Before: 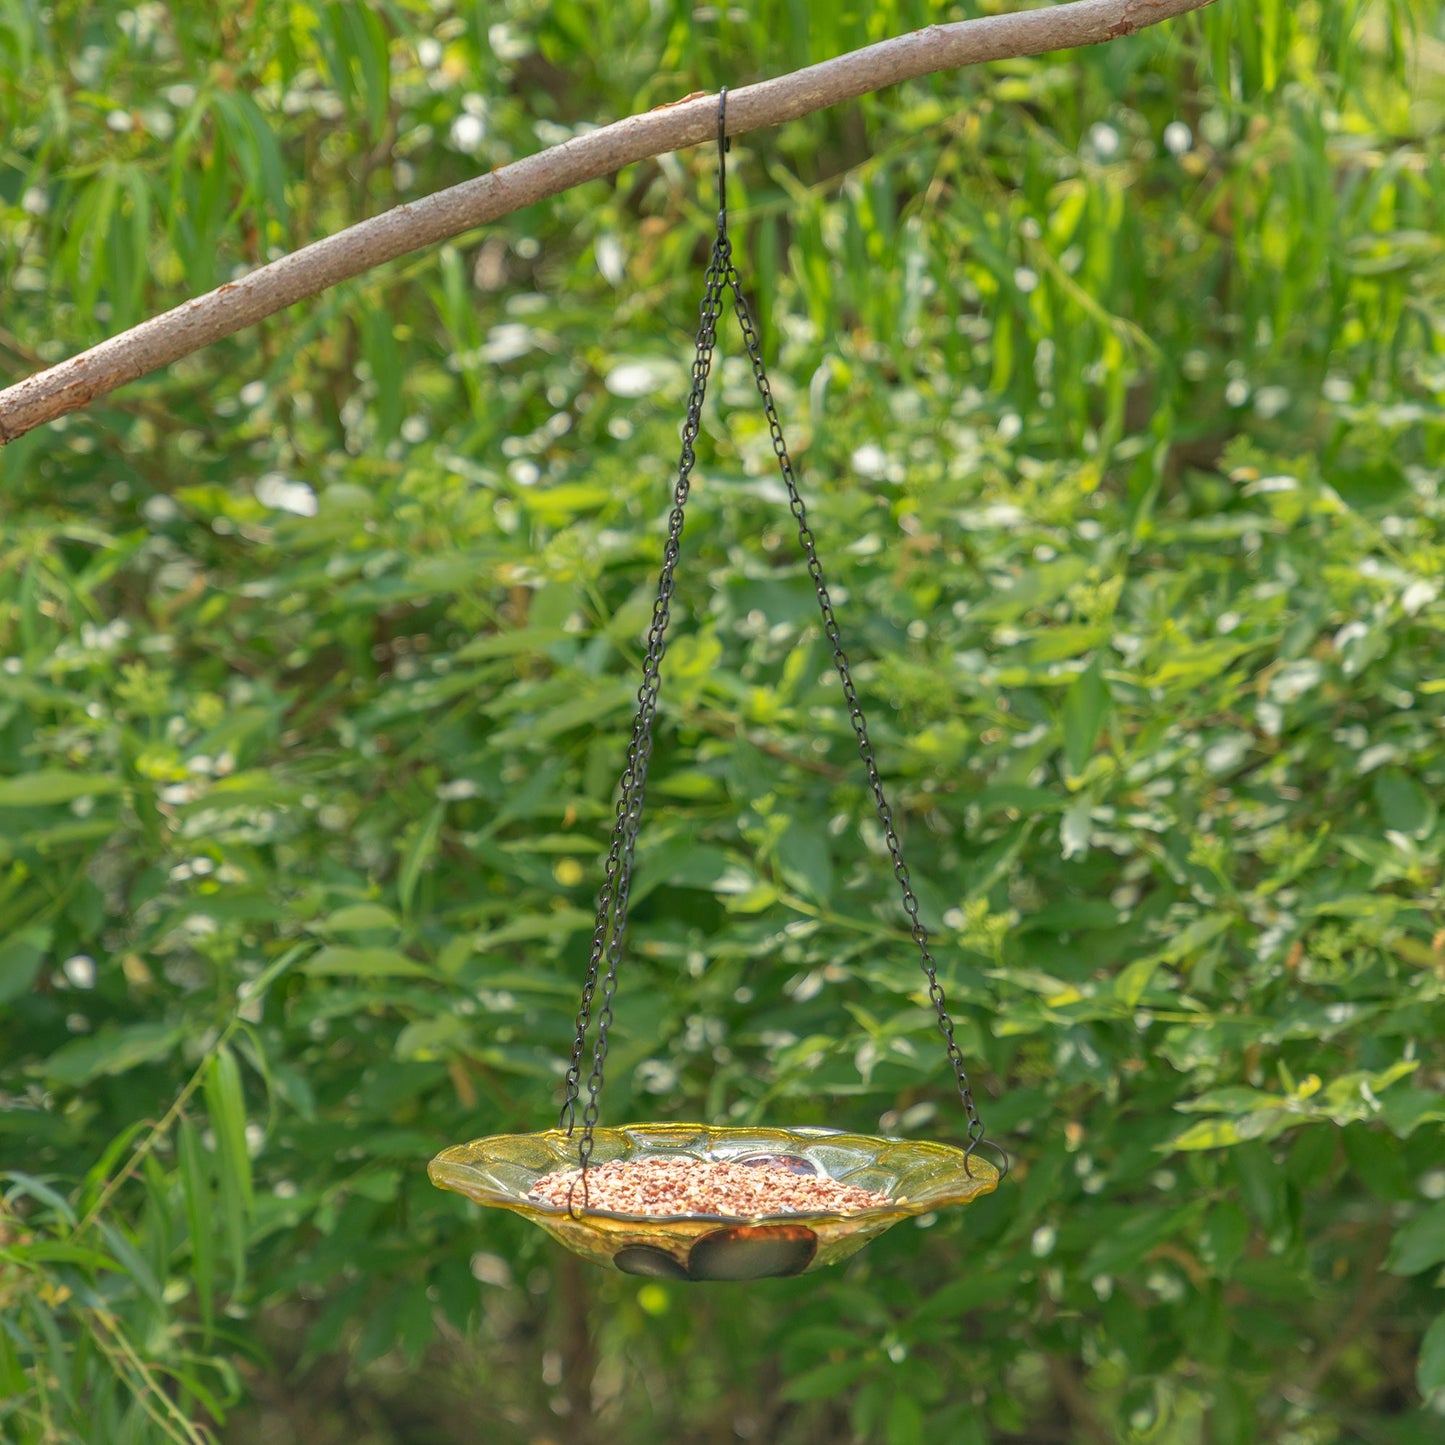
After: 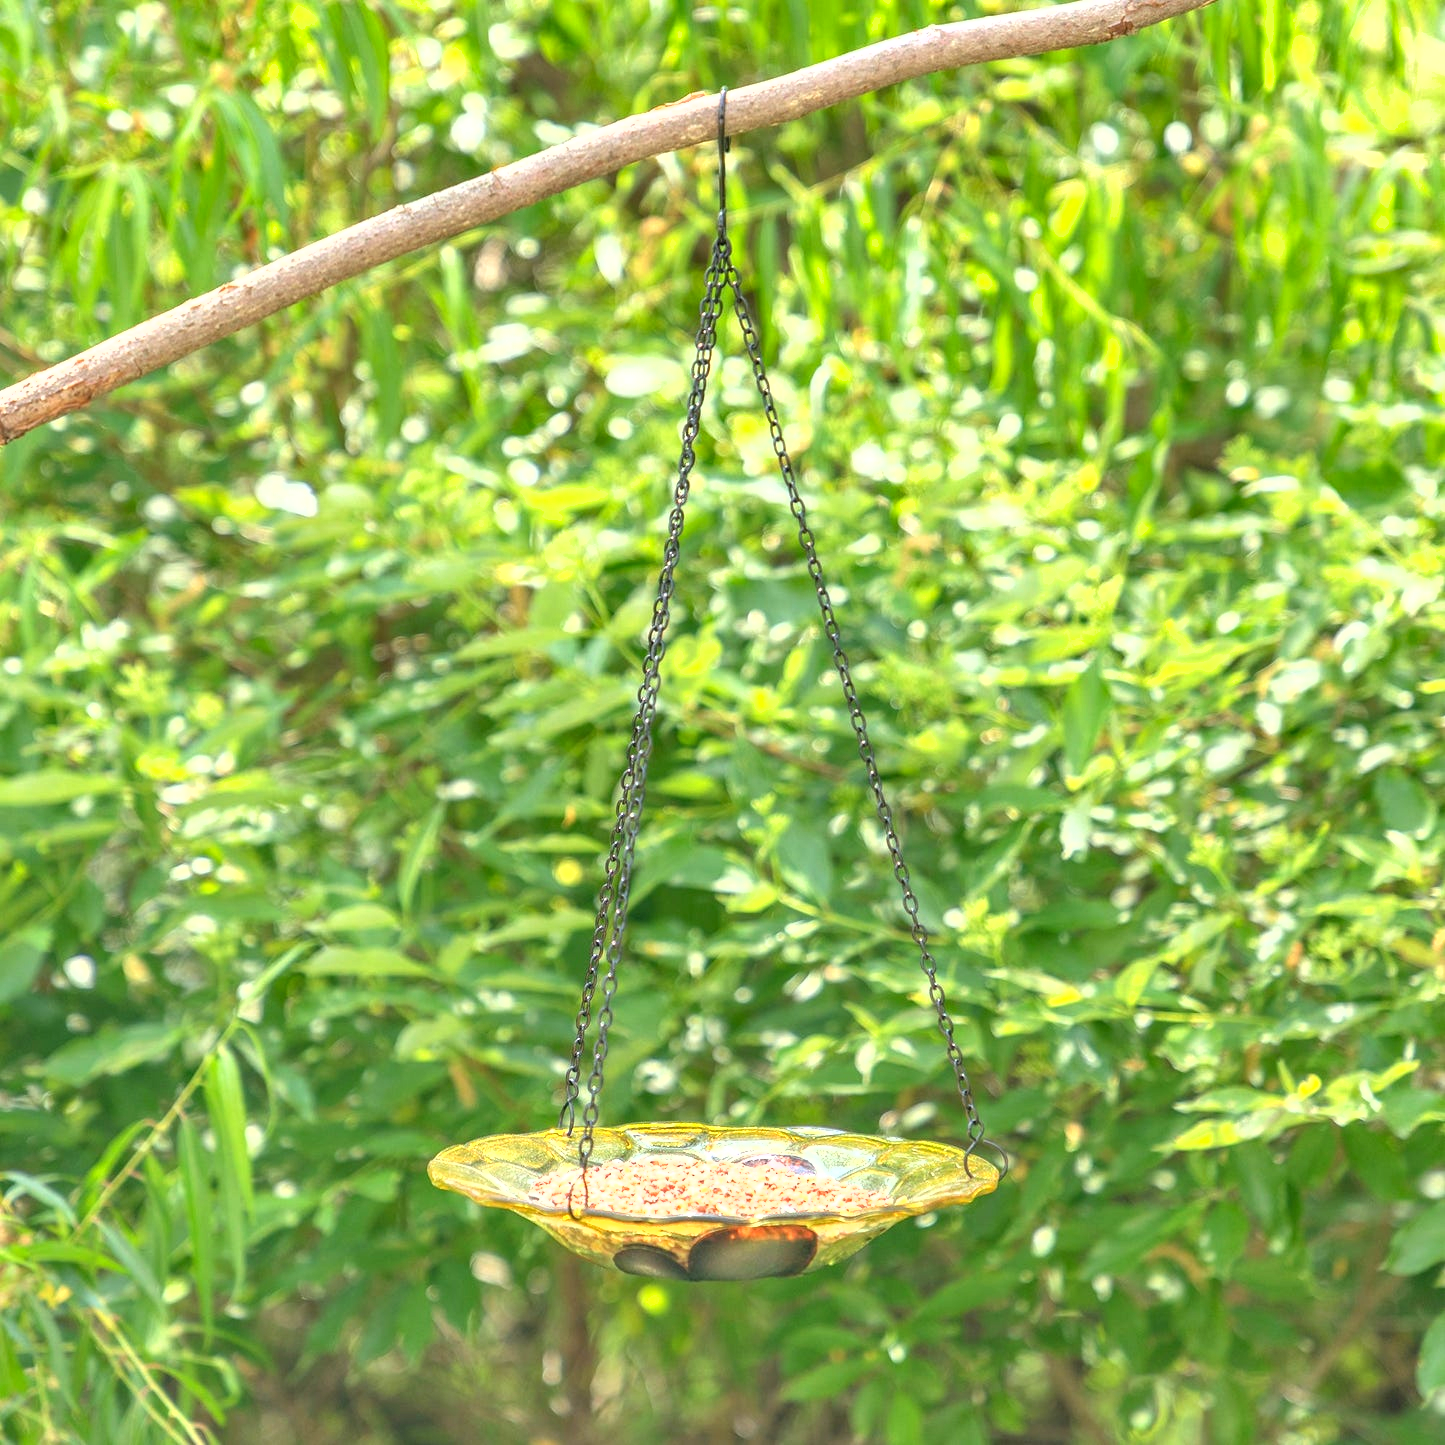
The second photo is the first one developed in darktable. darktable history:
exposure: black level correction 0, exposure 1.3 EV, compensate highlight preservation false
shadows and highlights: shadows 29.32, highlights -29.32, low approximation 0.01, soften with gaussian
